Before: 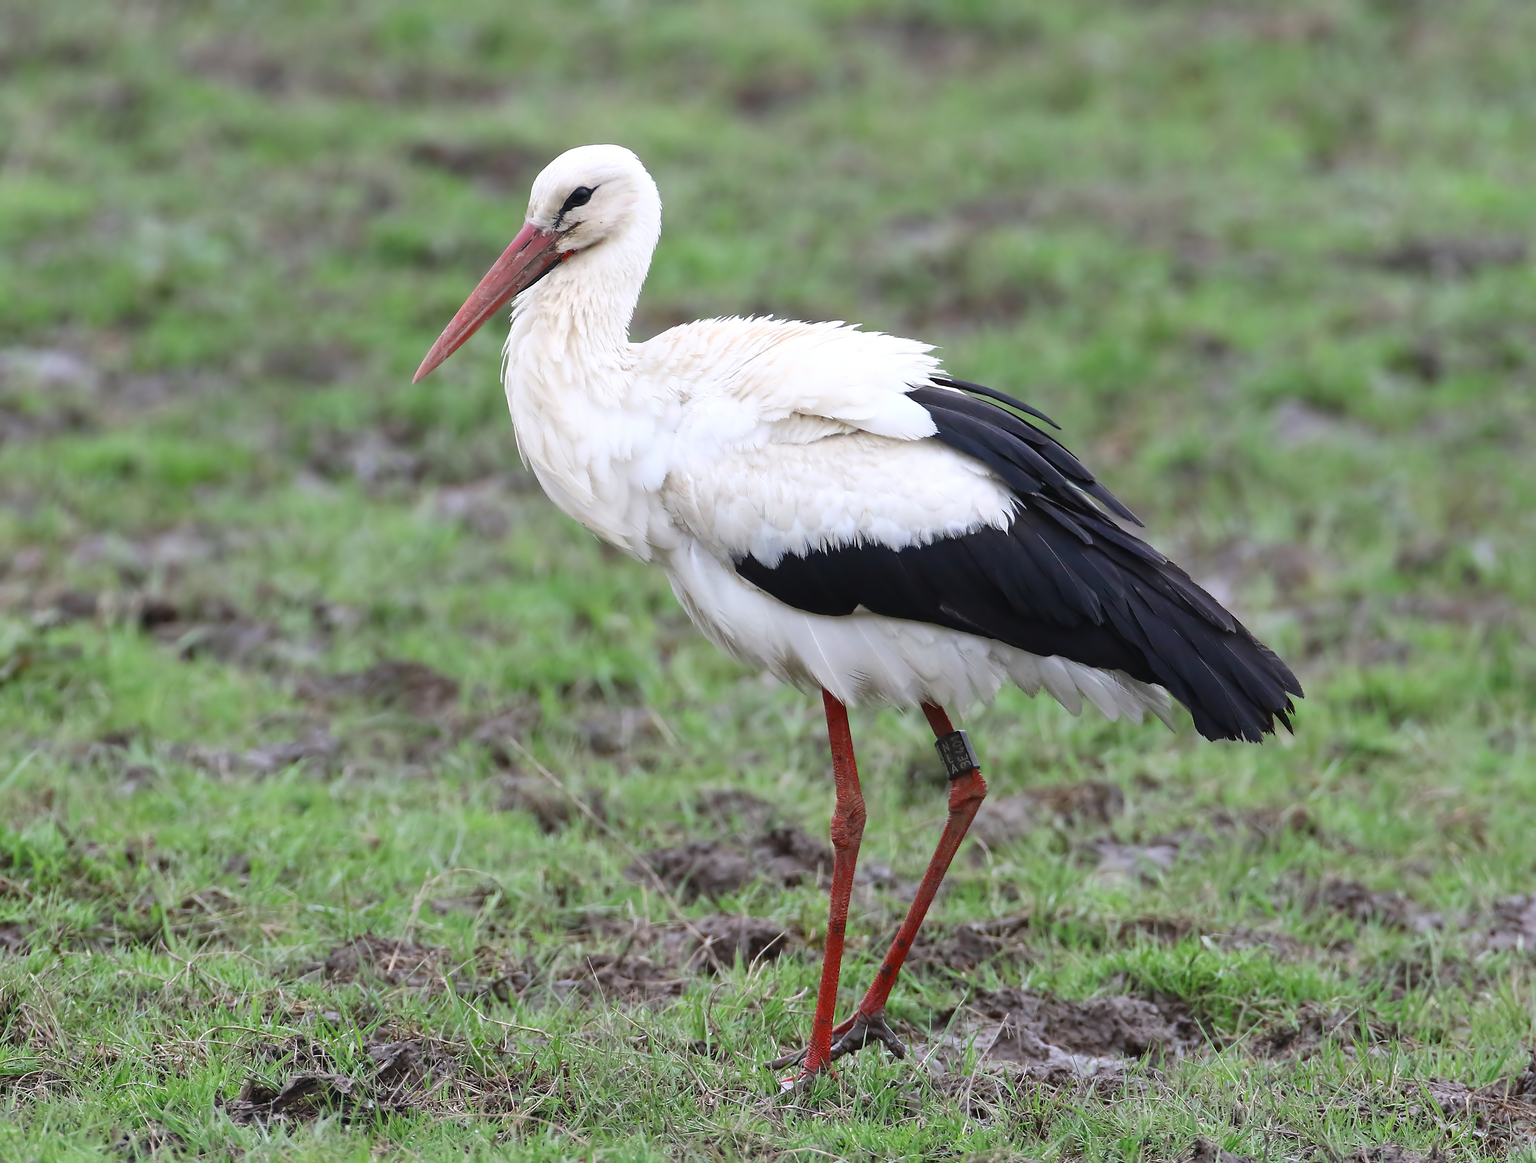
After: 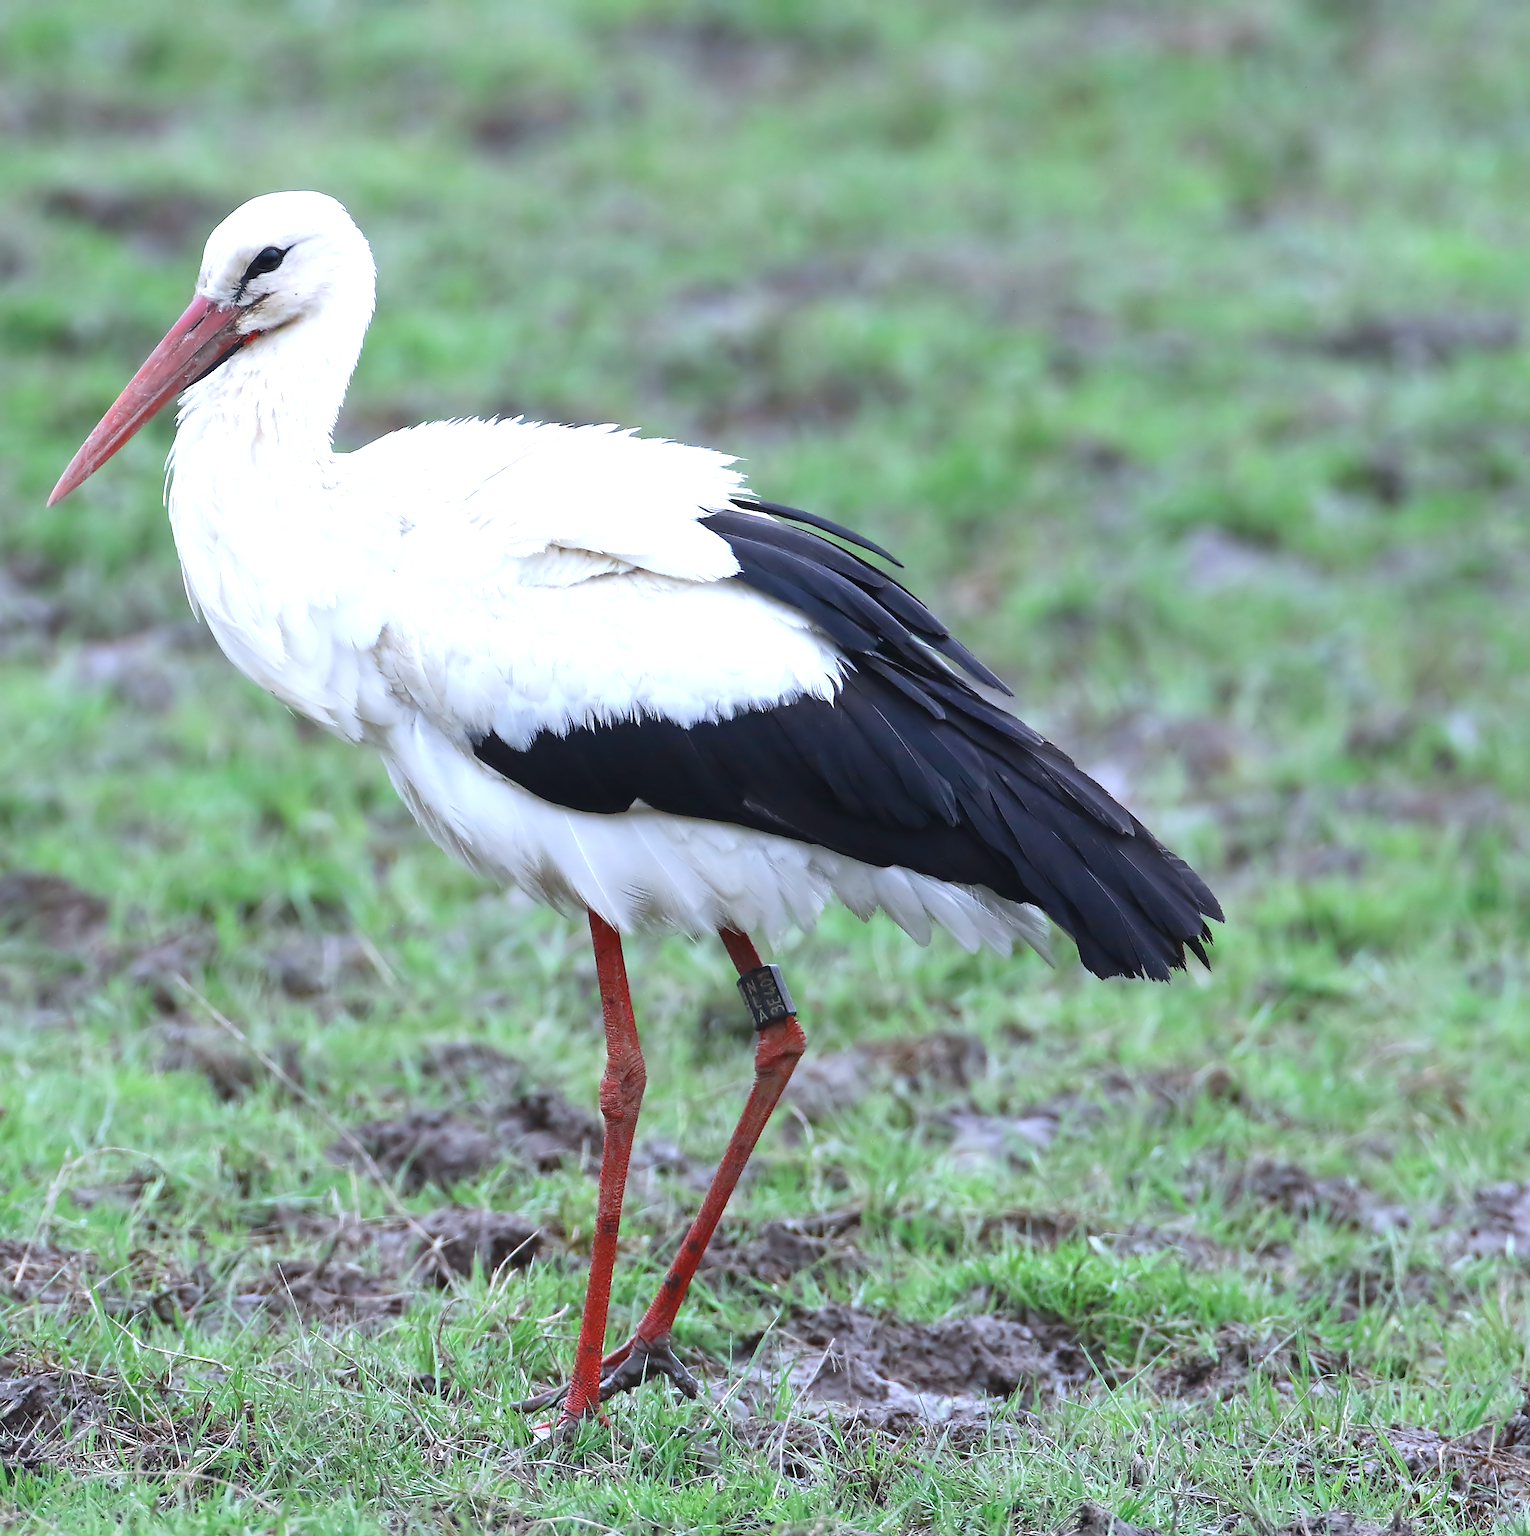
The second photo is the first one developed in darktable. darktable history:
crop and rotate: left 24.565%
exposure: black level correction 0, exposure 0.498 EV, compensate highlight preservation false
color calibration: x 0.372, y 0.386, temperature 4286.07 K
